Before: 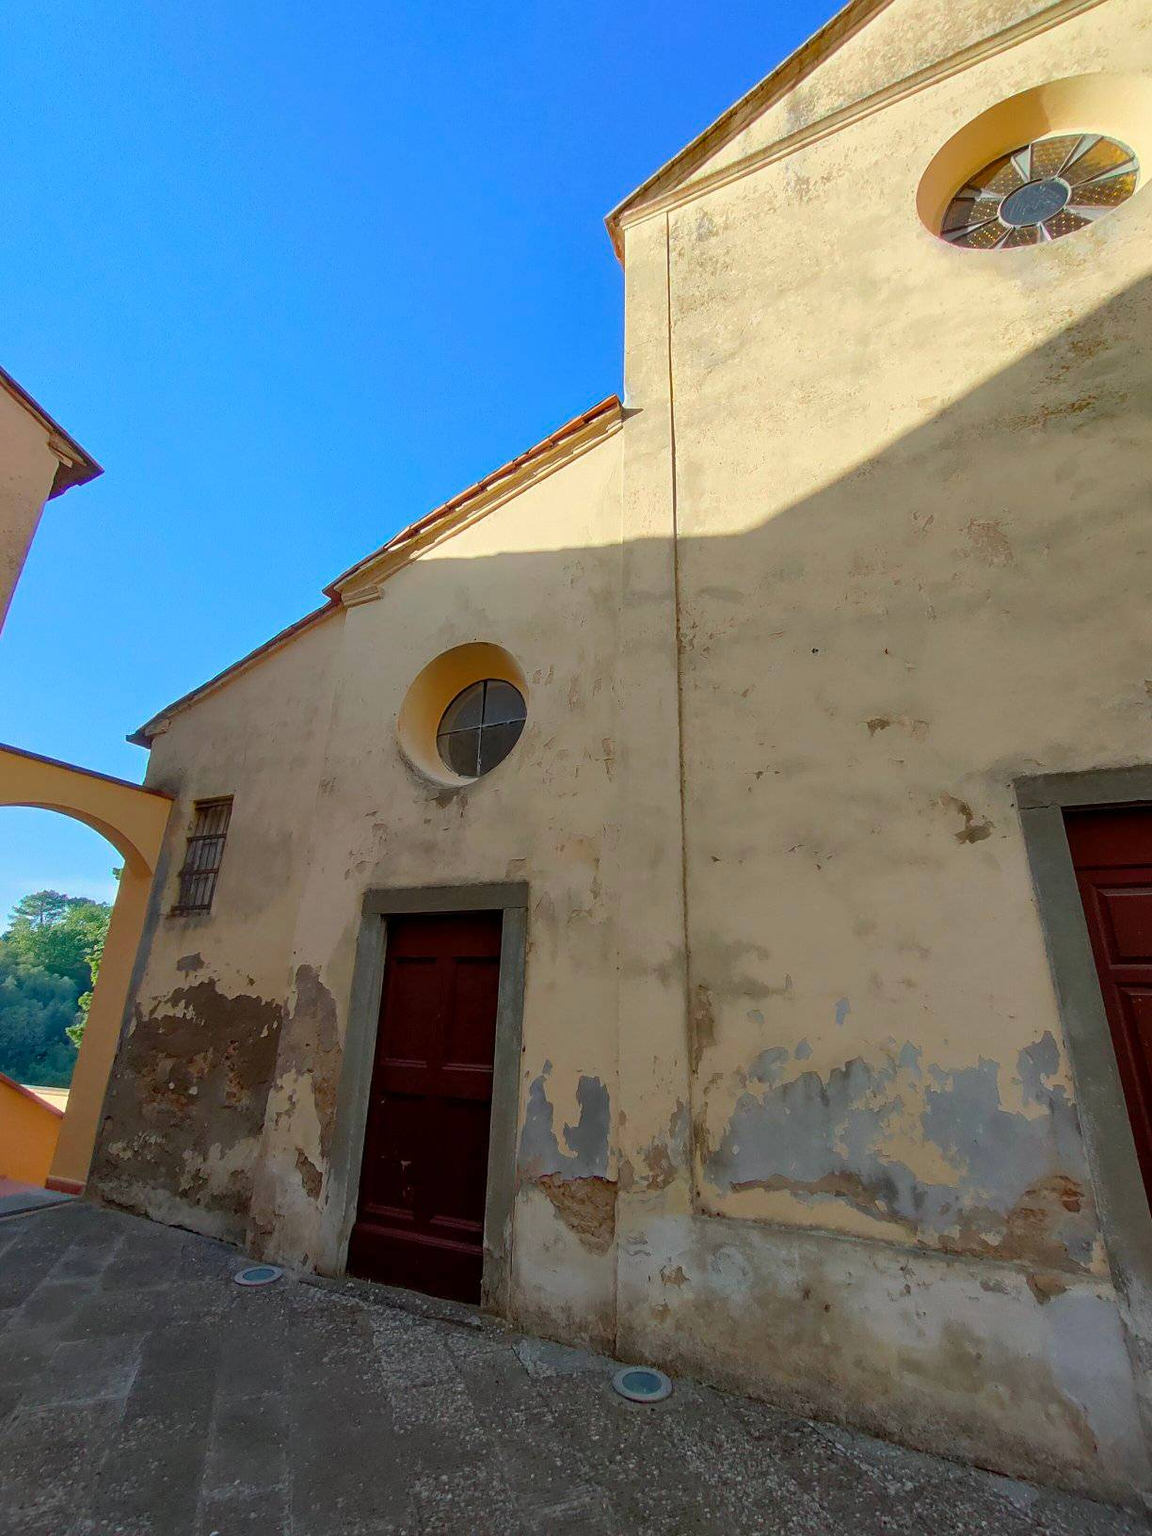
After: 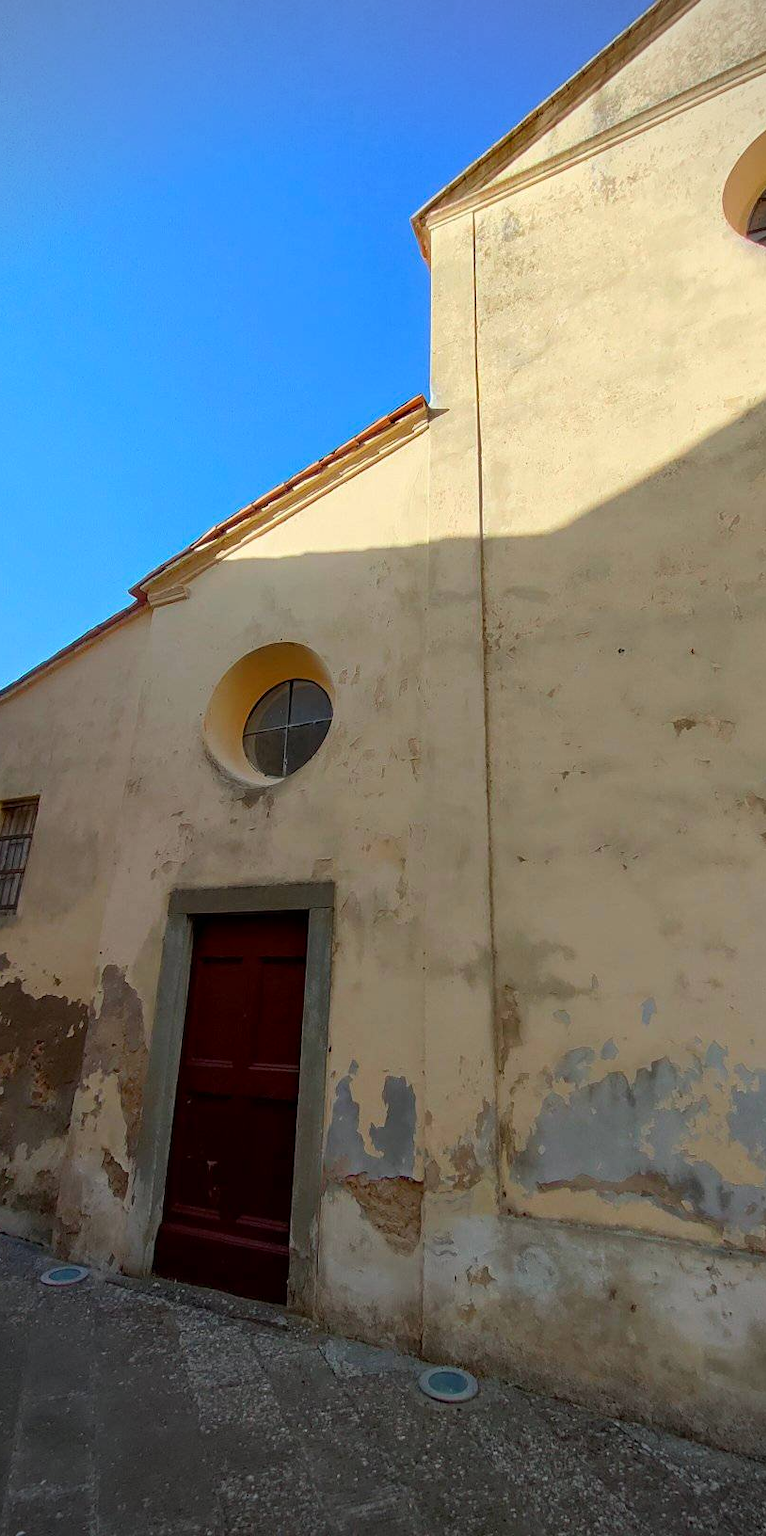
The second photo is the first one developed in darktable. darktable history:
crop: left 16.899%, right 16.556%
shadows and highlights: shadows -30, highlights 30
vignetting: on, module defaults
